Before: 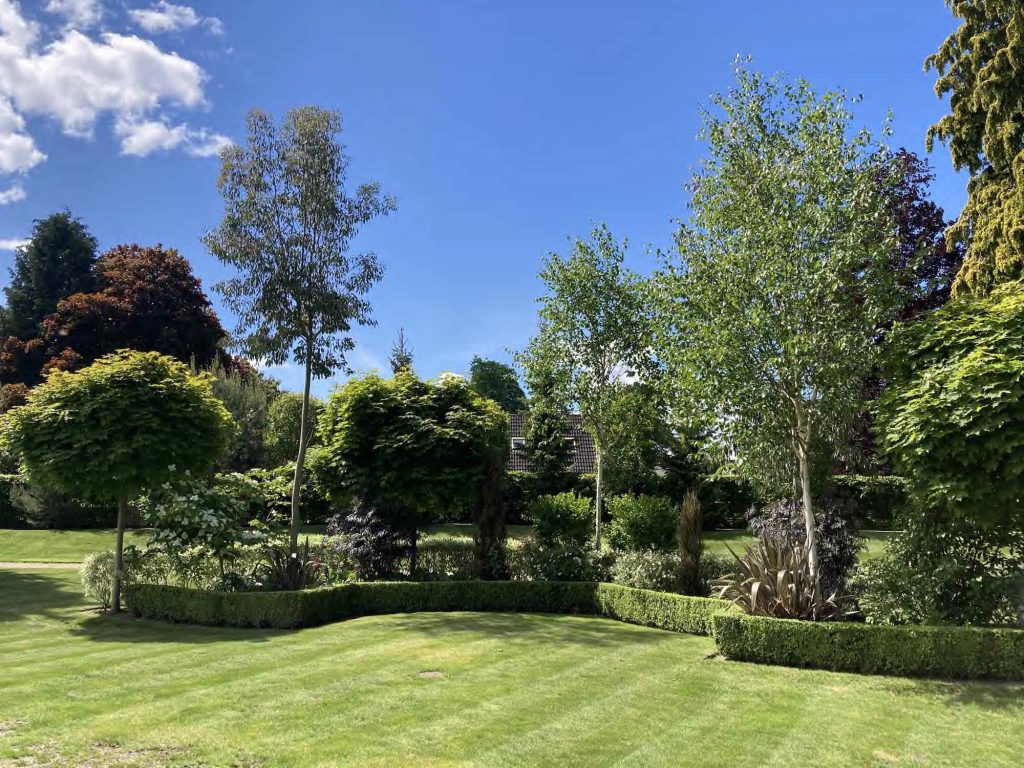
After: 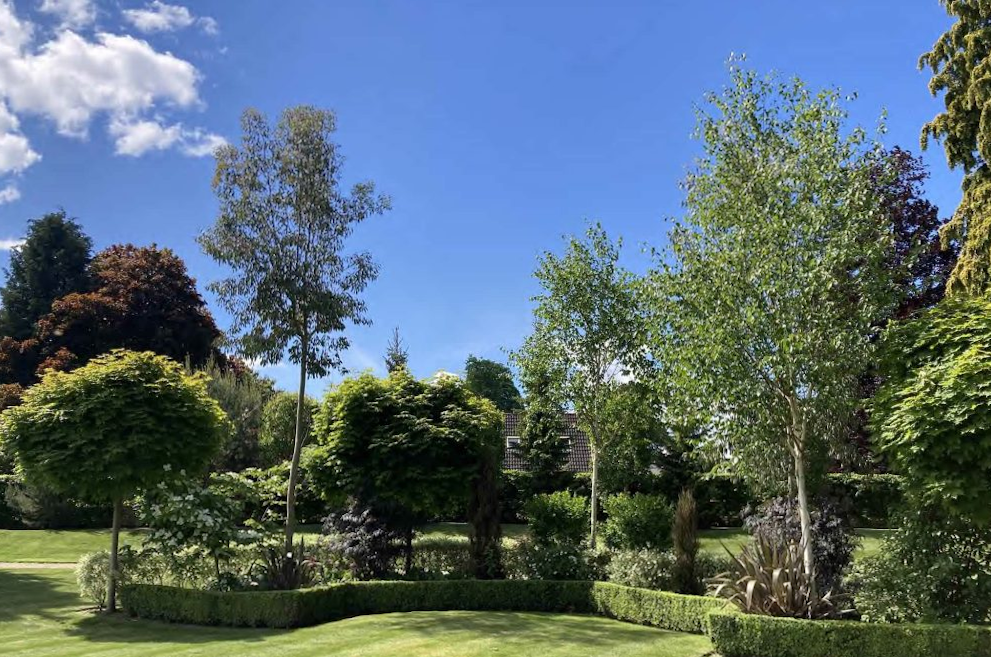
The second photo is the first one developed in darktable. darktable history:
crop and rotate: angle 0.132°, left 0.337%, right 2.571%, bottom 14.099%
